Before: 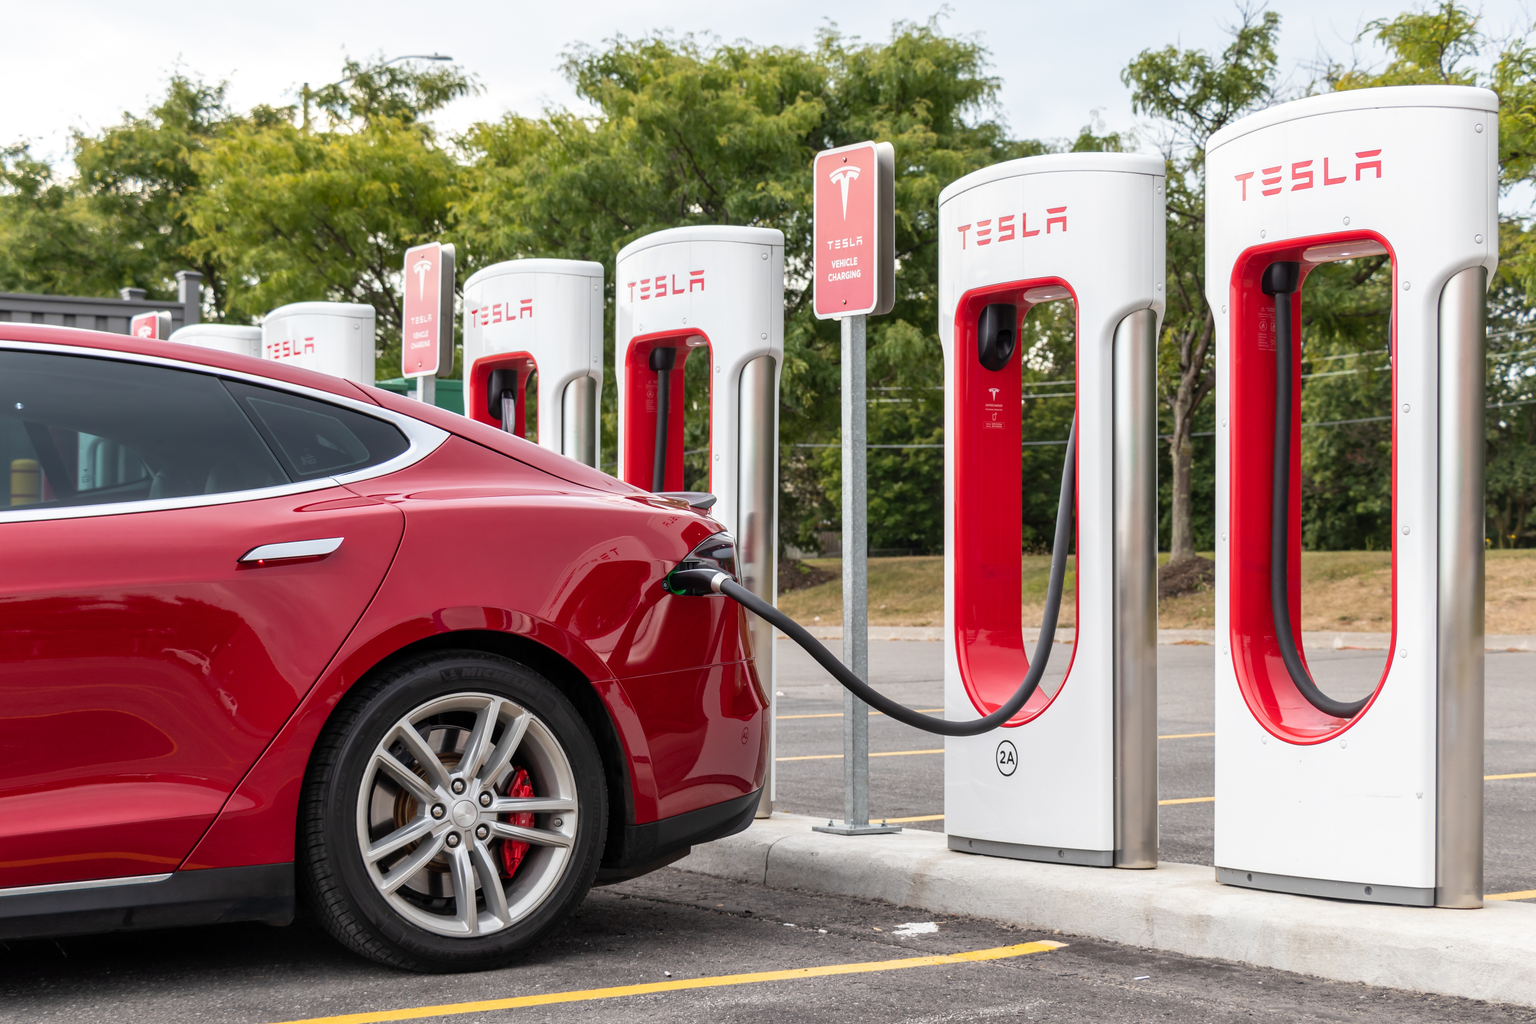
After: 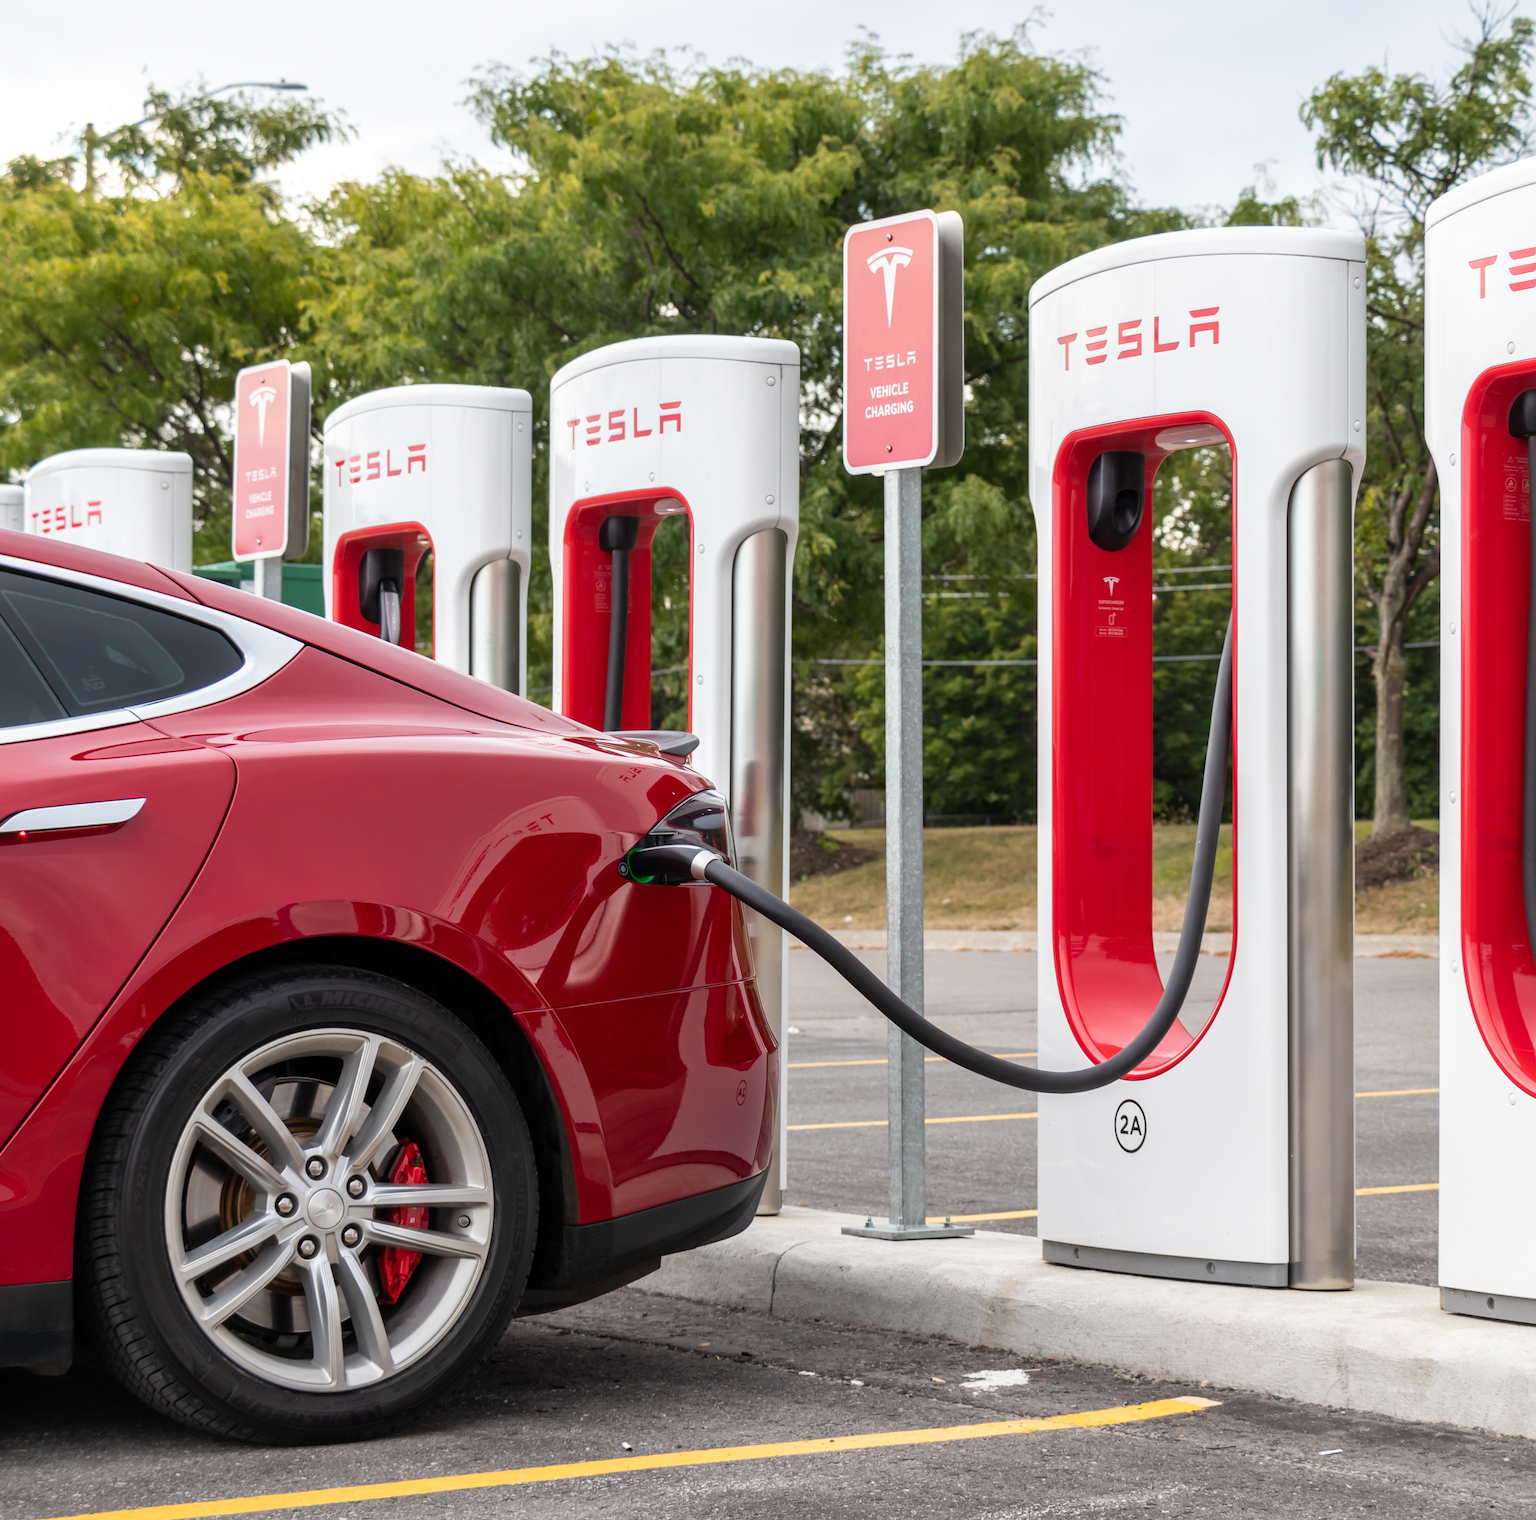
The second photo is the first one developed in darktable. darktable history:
crop and rotate: left 16.002%, right 16.638%
